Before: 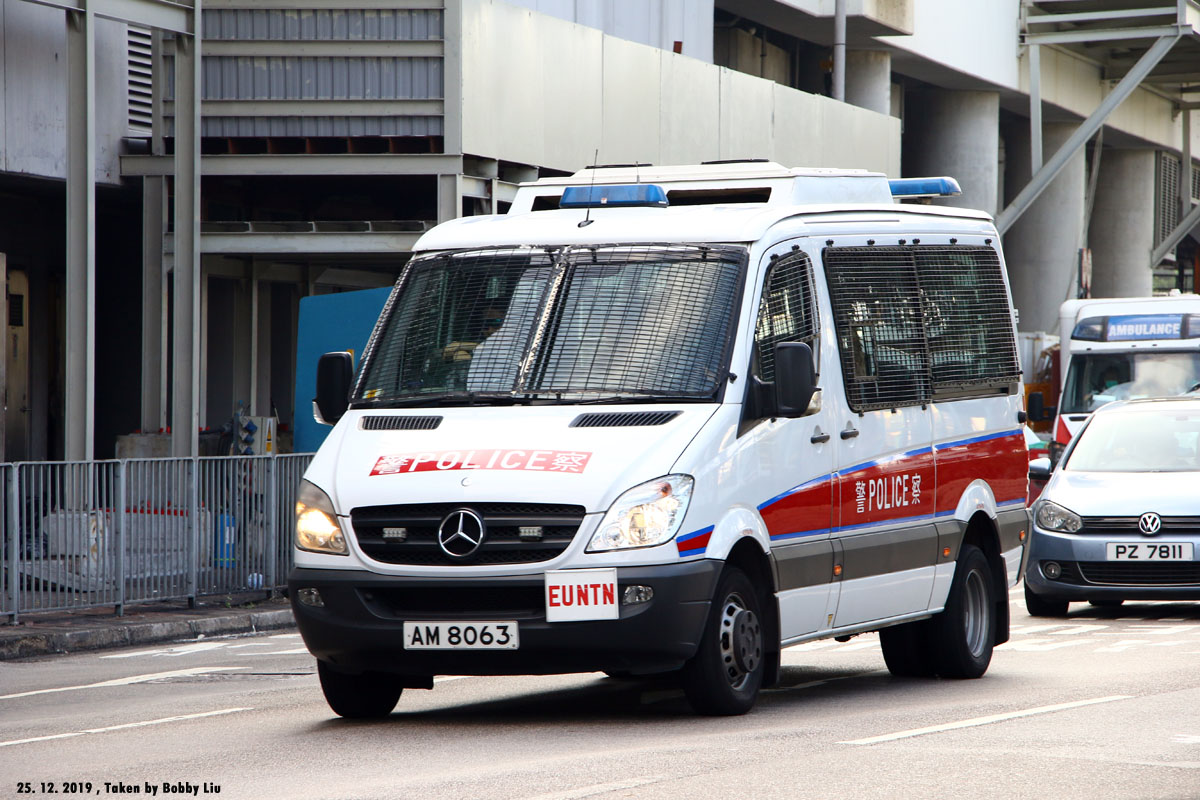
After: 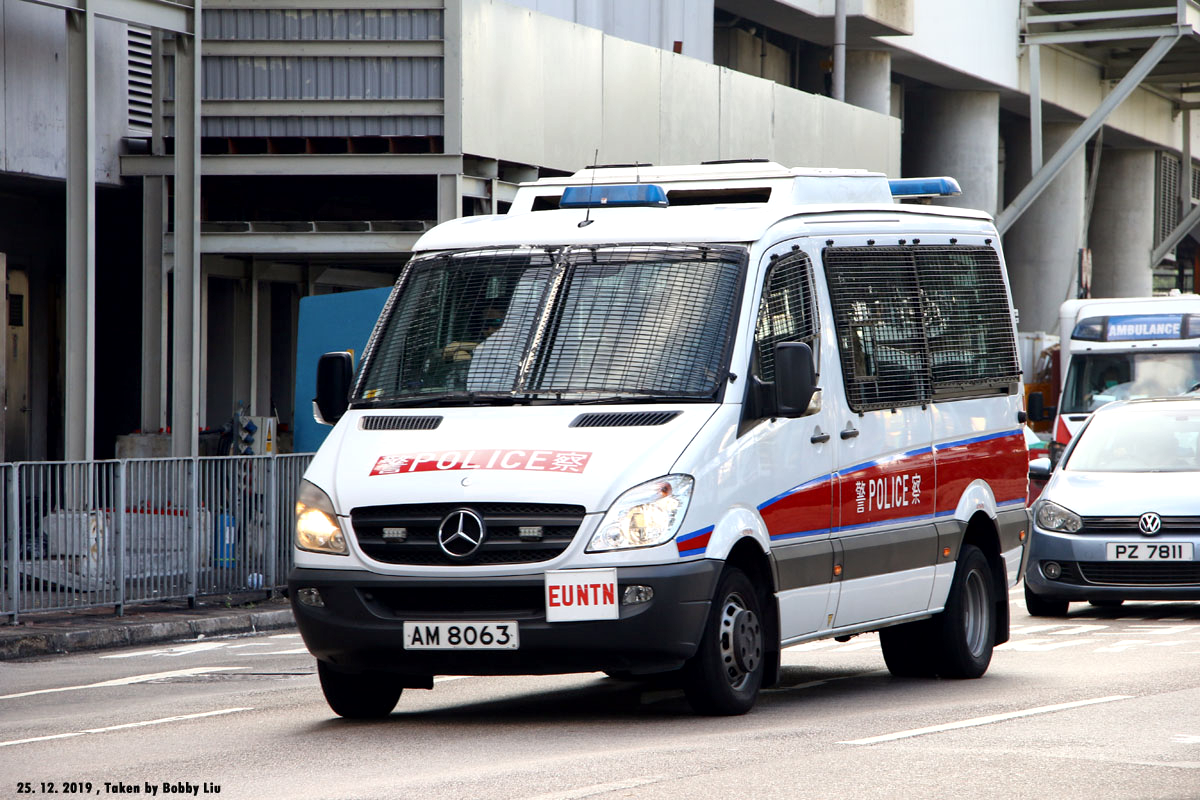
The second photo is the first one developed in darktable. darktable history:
local contrast: mode bilateral grid, contrast 19, coarseness 50, detail 149%, midtone range 0.2
